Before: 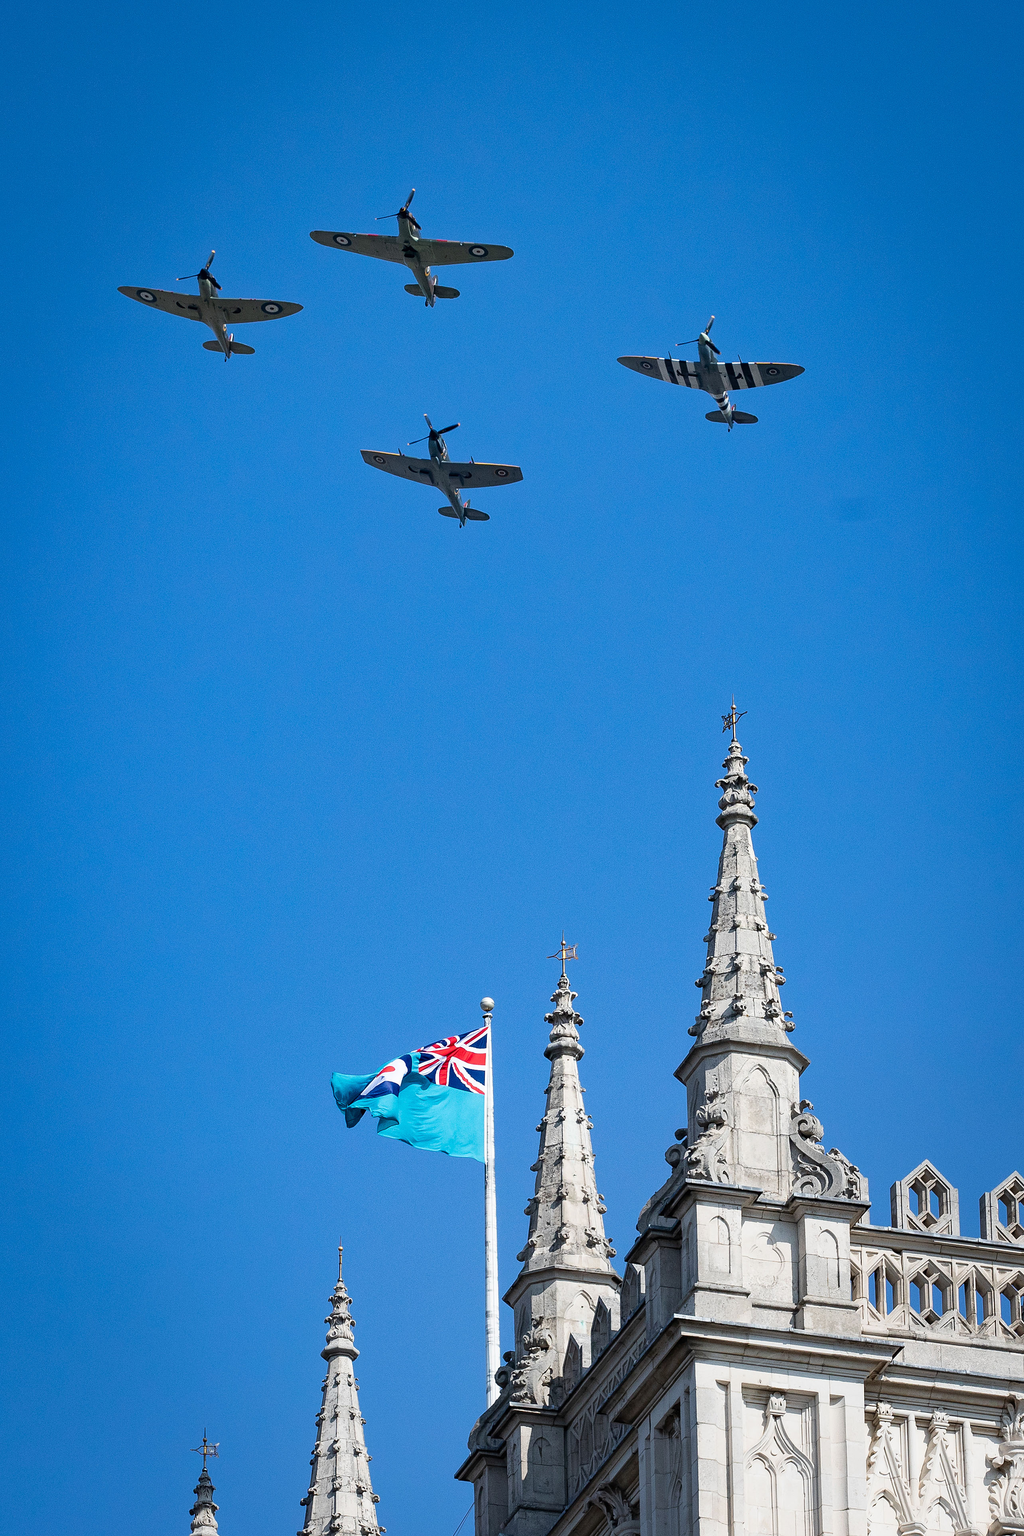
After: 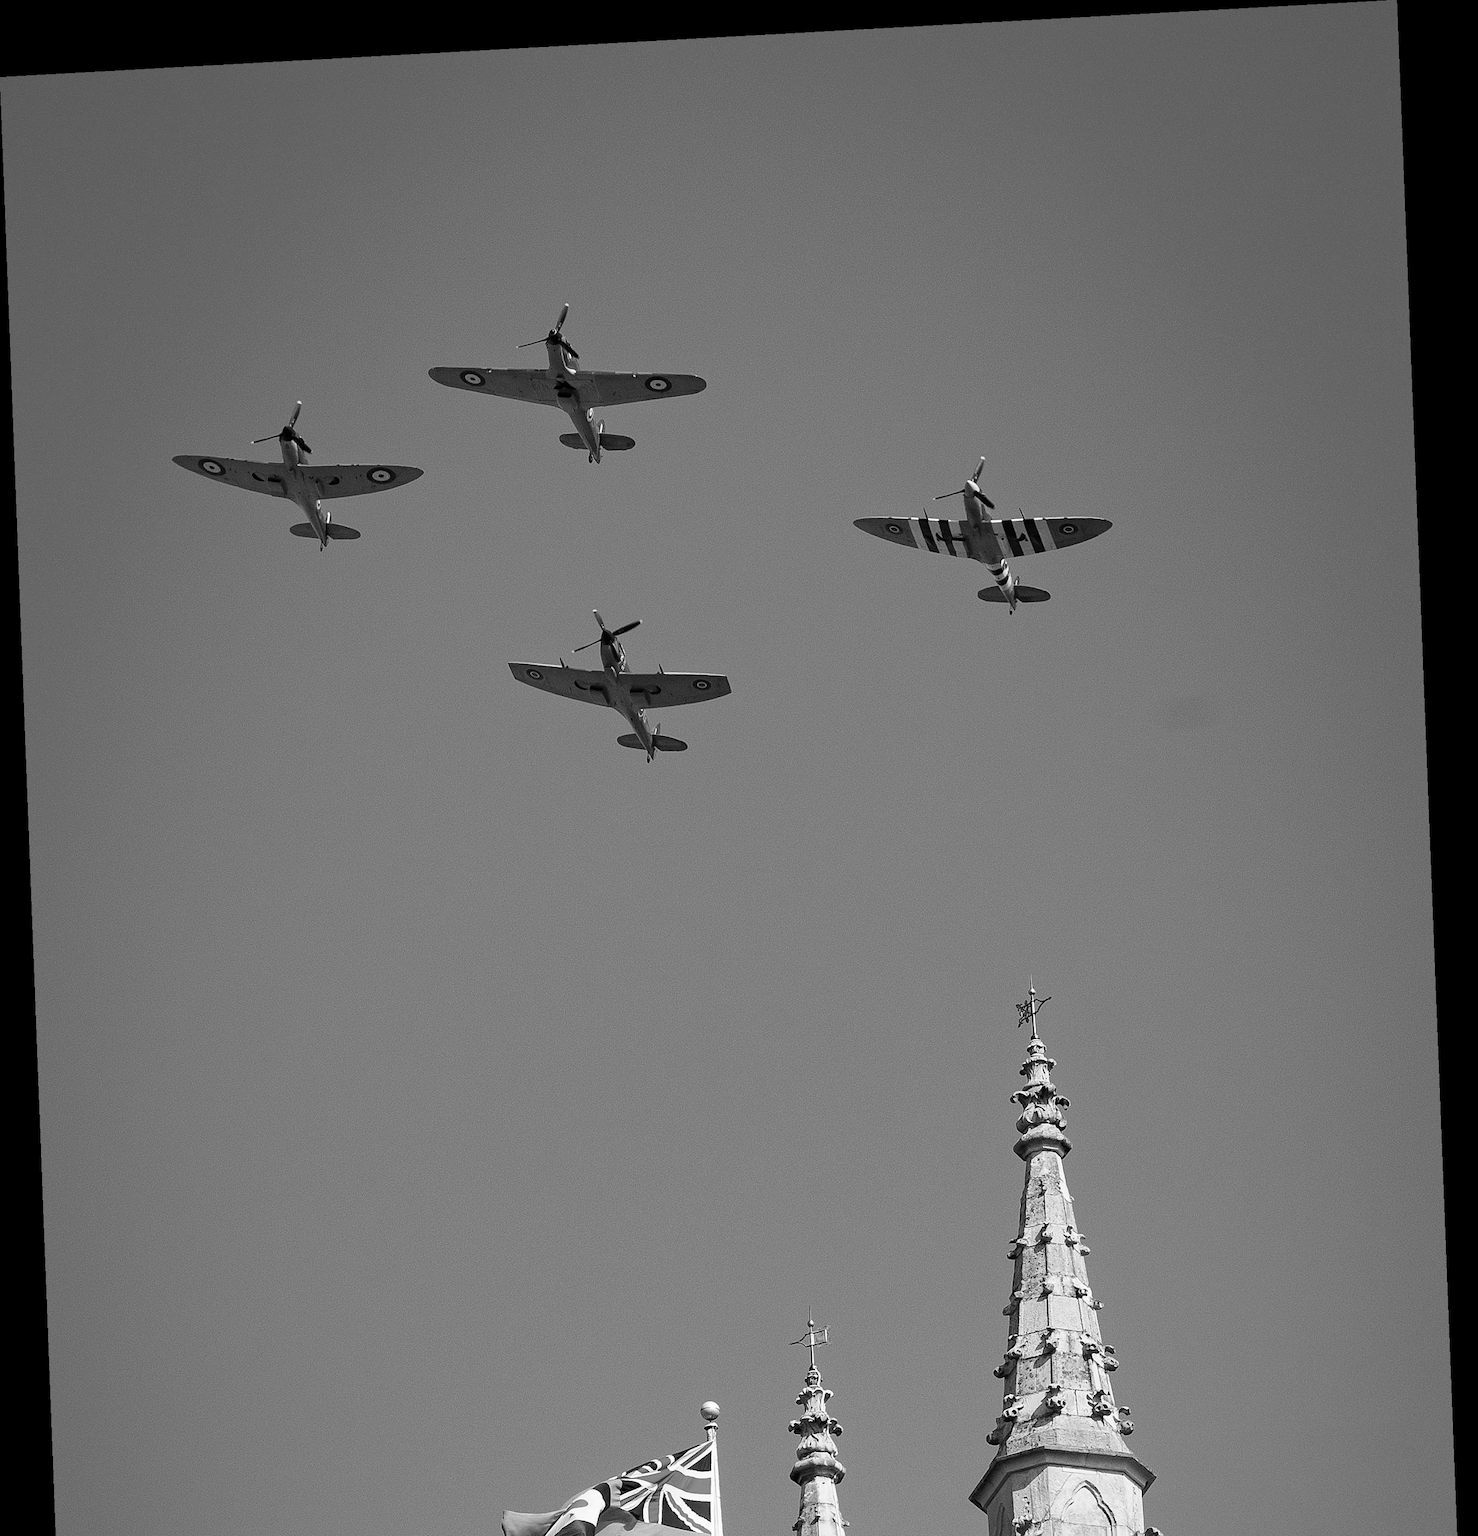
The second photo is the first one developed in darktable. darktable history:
rotate and perspective: rotation -2.22°, lens shift (horizontal) -0.022, automatic cropping off
monochrome: on, module defaults
crop: bottom 28.576%
